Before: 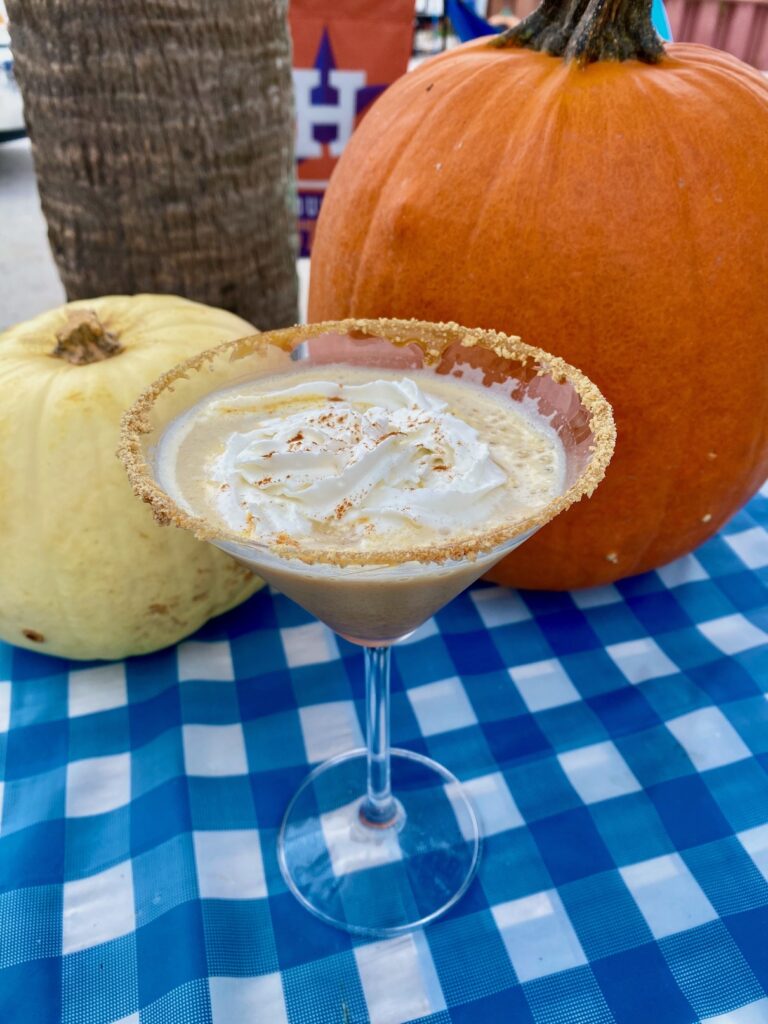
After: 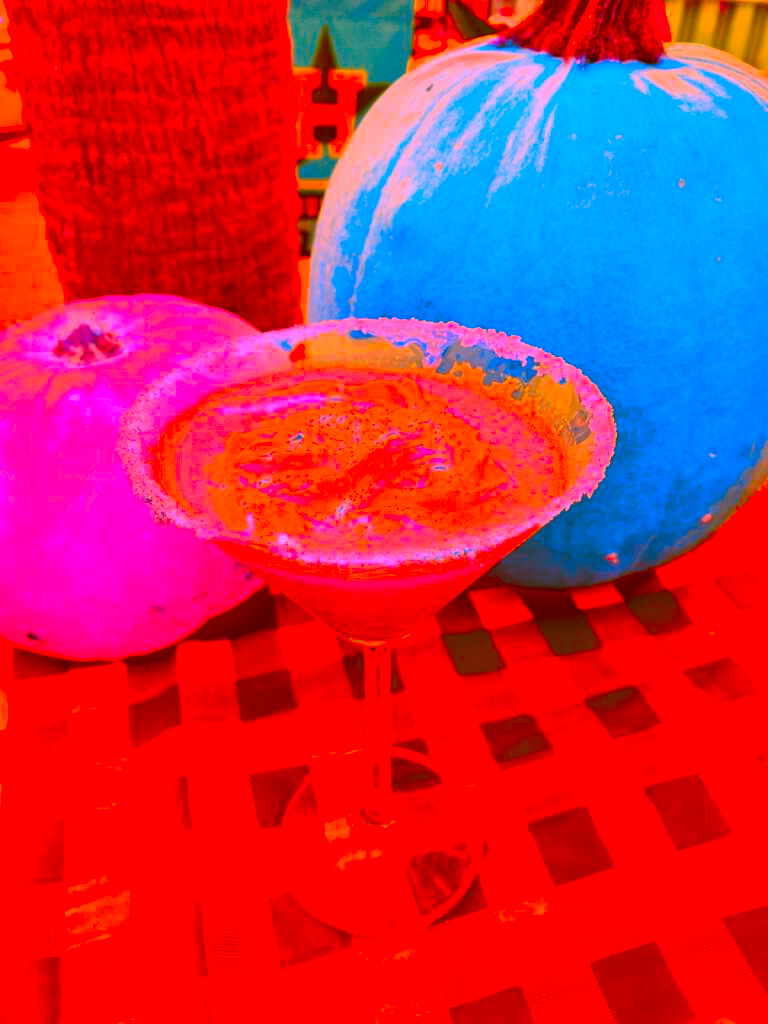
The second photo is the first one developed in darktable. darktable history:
color correction: highlights a* -39.68, highlights b* -40, shadows a* -40, shadows b* -40, saturation -3
base curve: curves: ch0 [(0, 0) (0.579, 0.807) (1, 1)], preserve colors none
